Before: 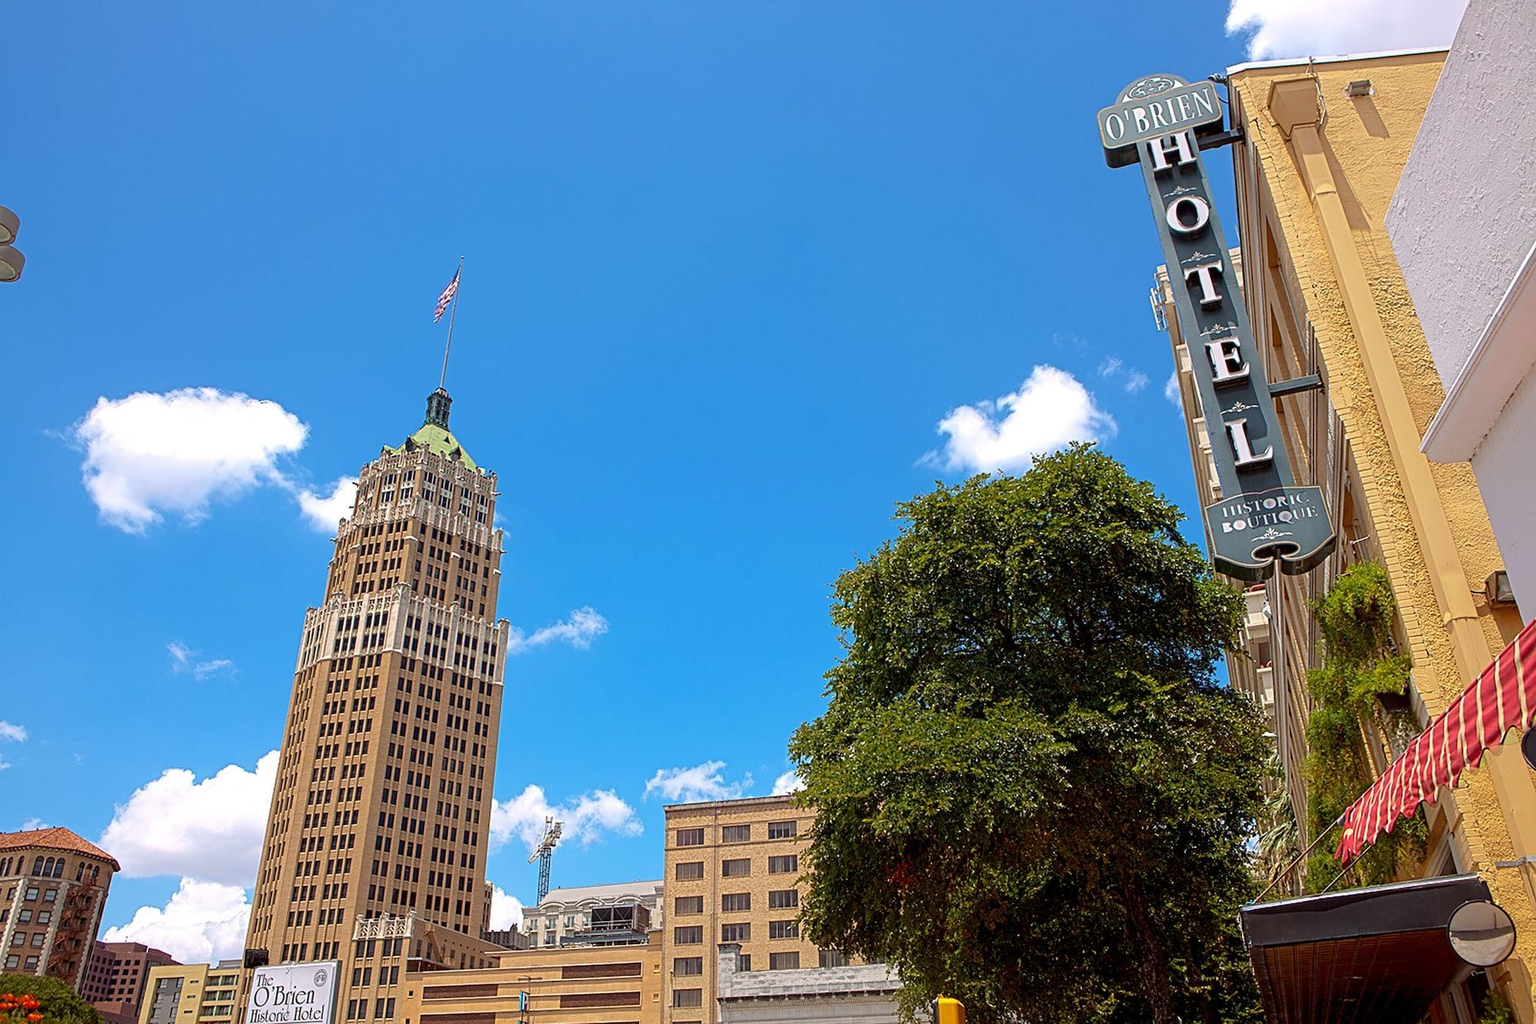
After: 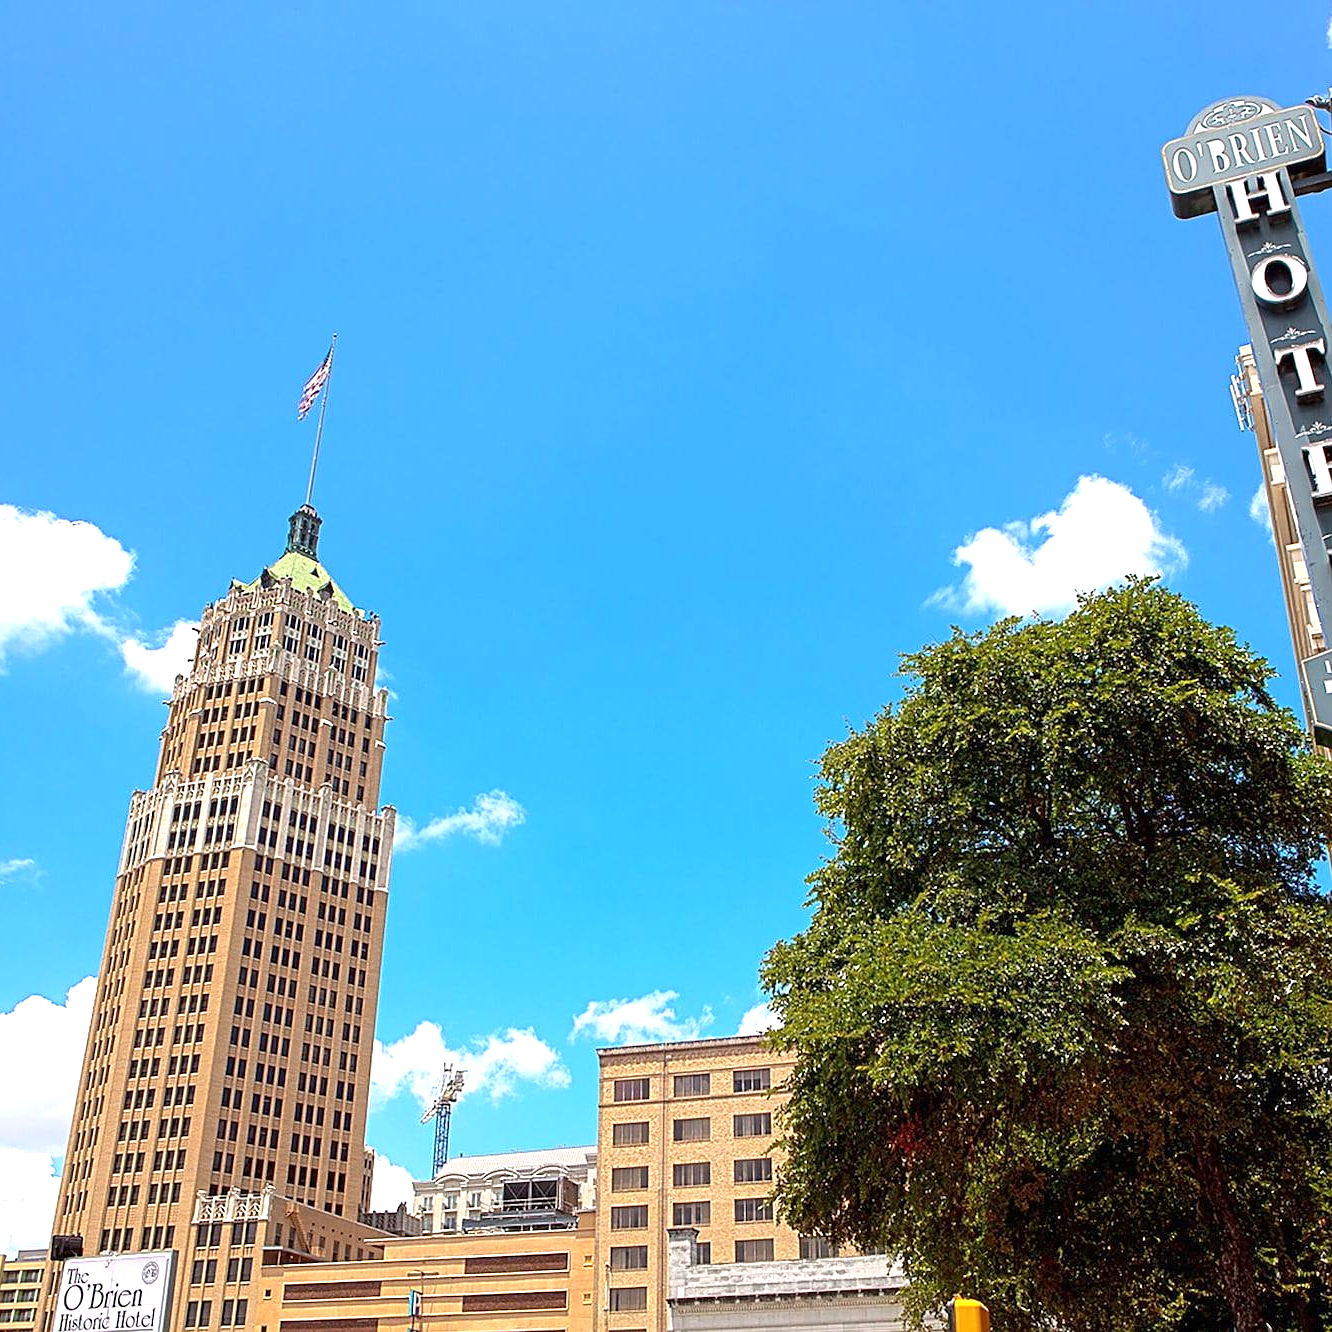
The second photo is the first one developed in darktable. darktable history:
exposure: black level correction 0, exposure 0.701 EV, compensate highlight preservation false
crop and rotate: left 13.353%, right 20.007%
sharpen: radius 1.296, amount 0.3, threshold 0.196
